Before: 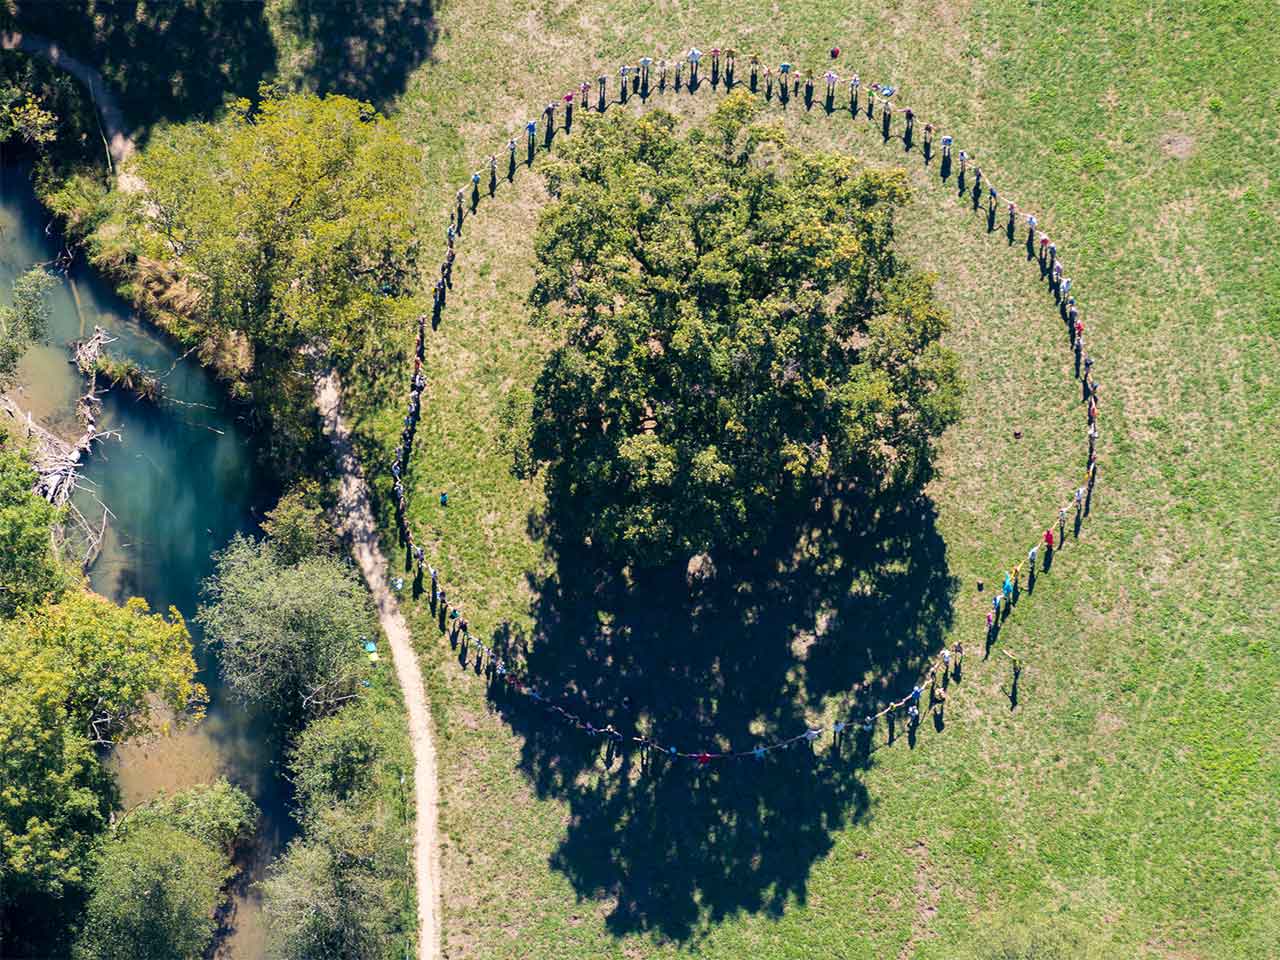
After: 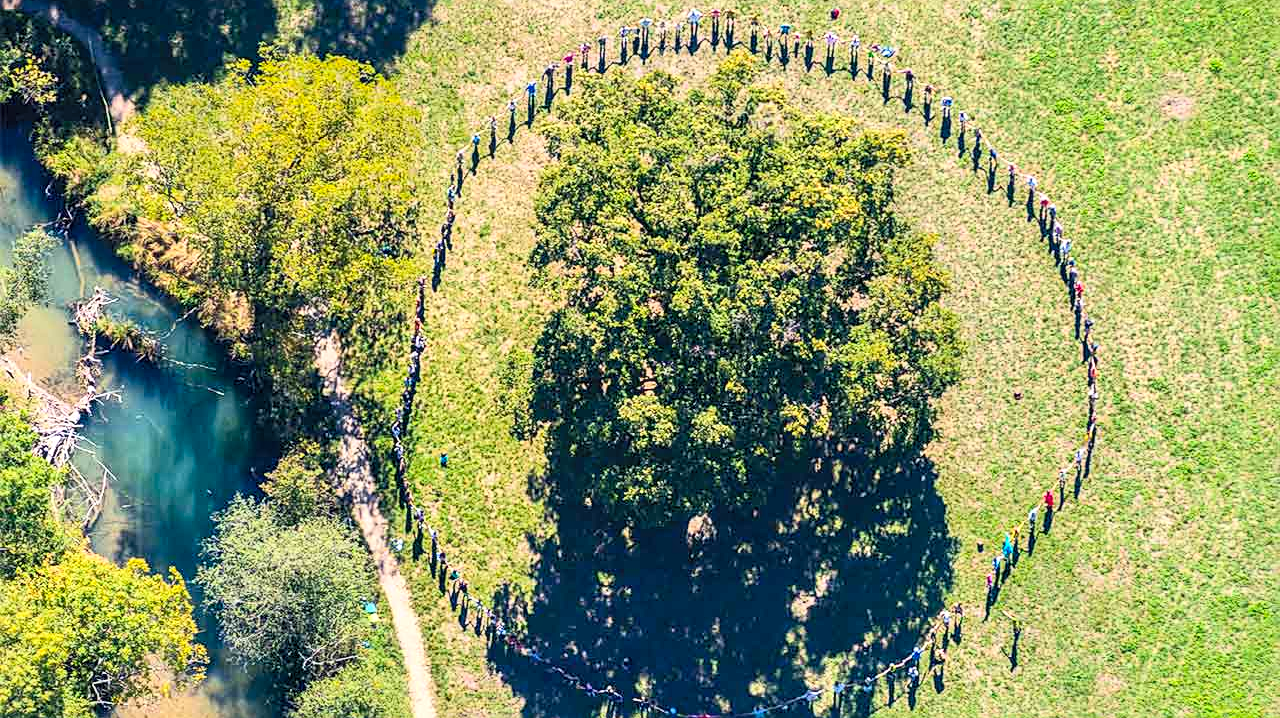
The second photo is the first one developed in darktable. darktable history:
crop: top 4.079%, bottom 21.06%
local contrast: on, module defaults
sharpen: on, module defaults
contrast brightness saturation: contrast 0.244, brightness 0.267, saturation 0.382
